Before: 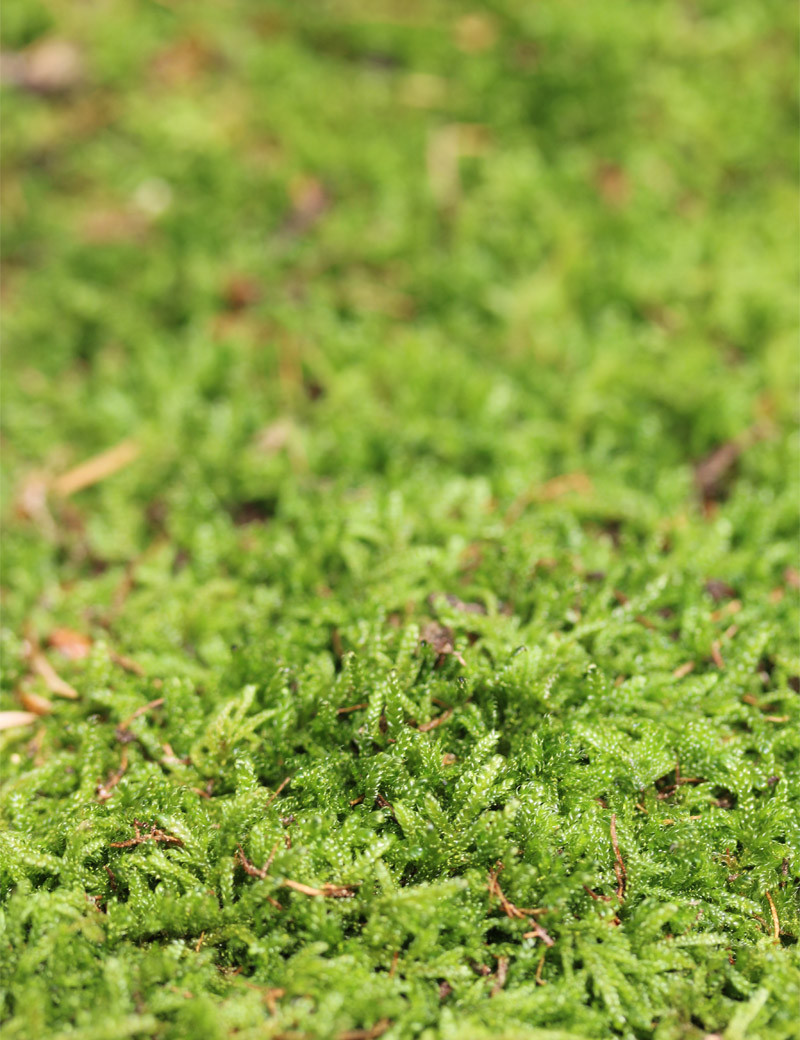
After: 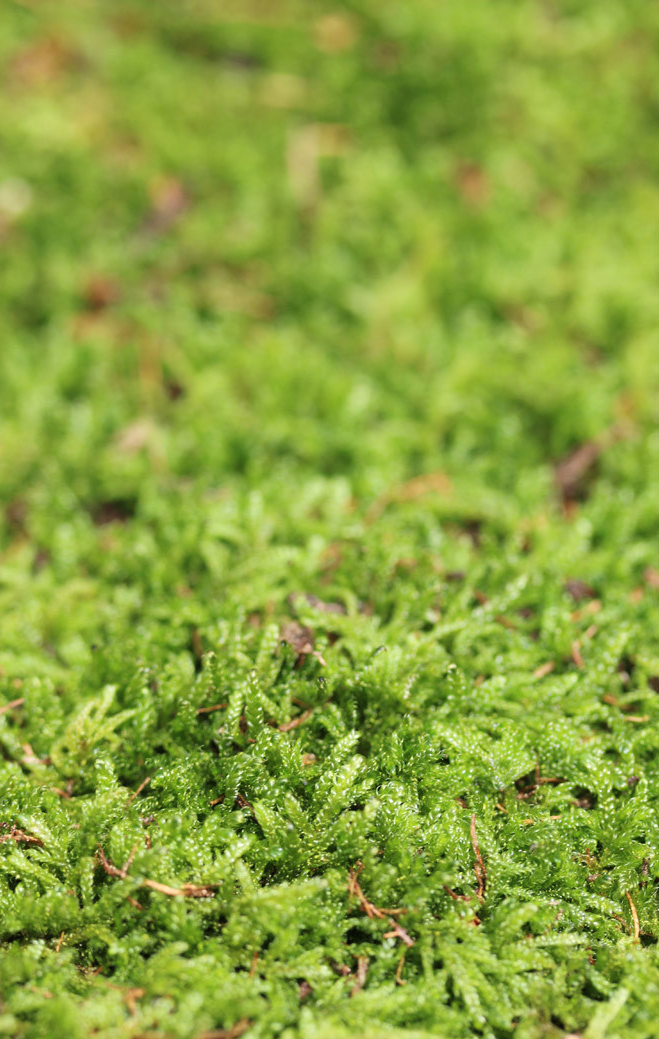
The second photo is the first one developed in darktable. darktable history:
crop: left 17.582%, bottom 0.031%
exposure: exposure 0.014 EV, compensate highlight preservation false
